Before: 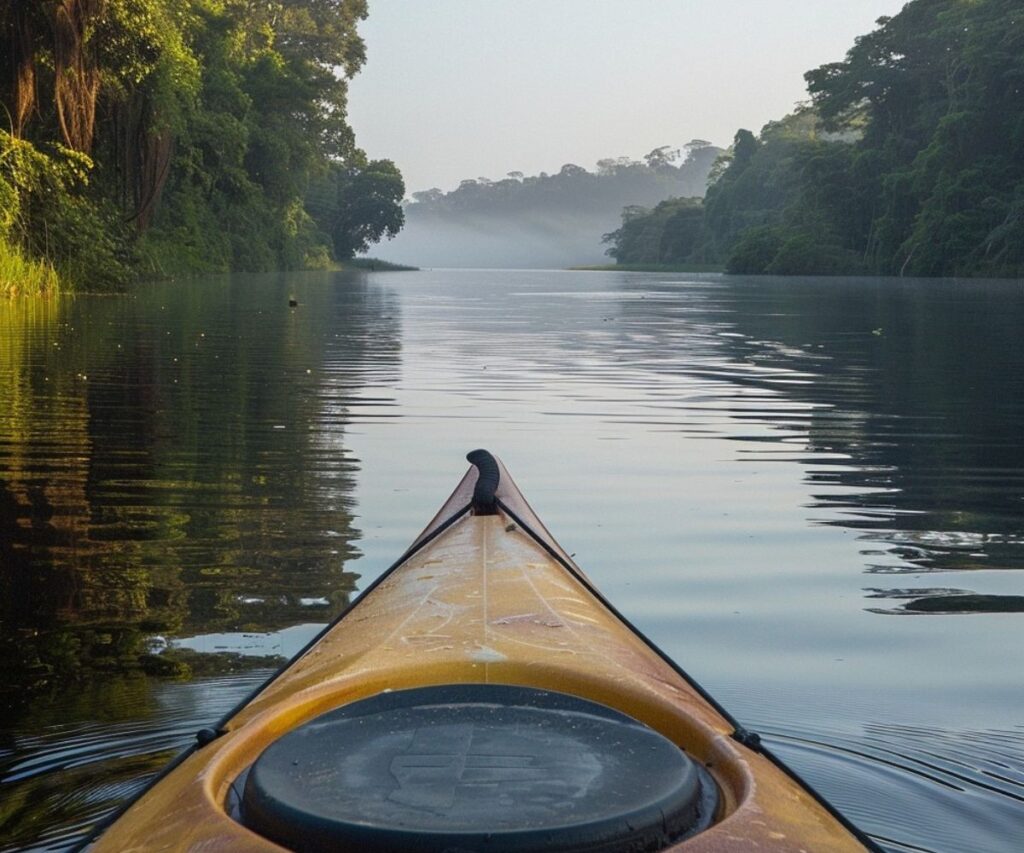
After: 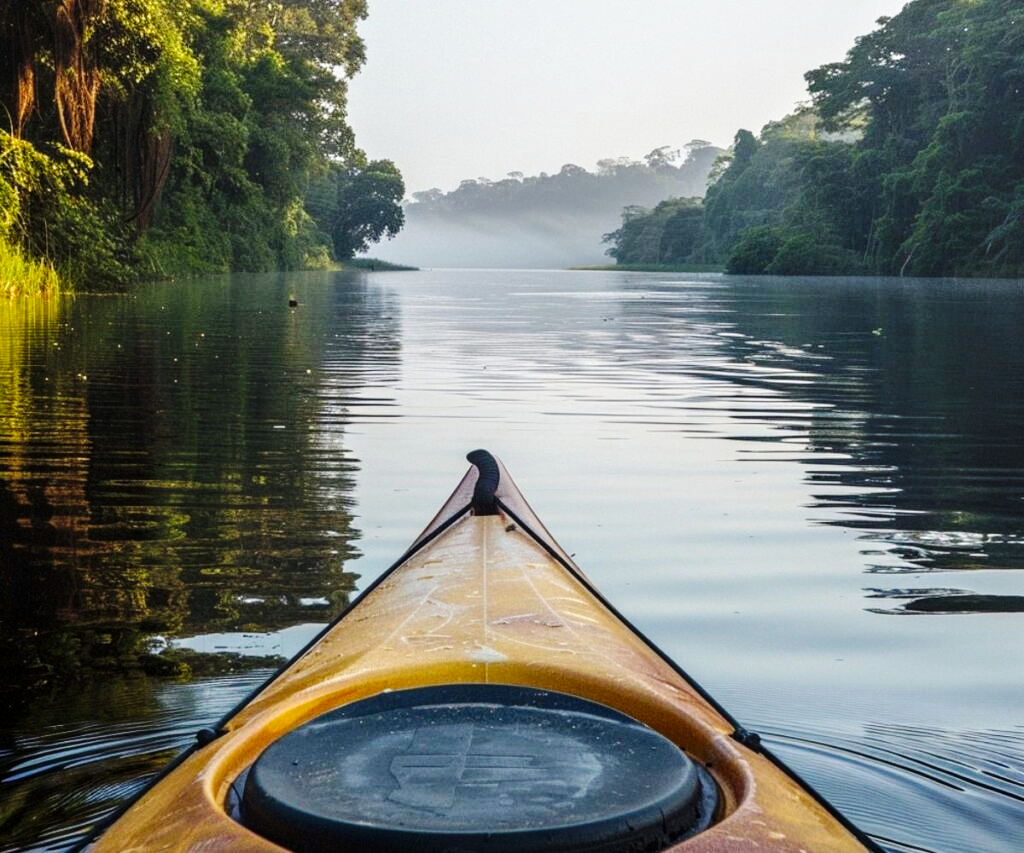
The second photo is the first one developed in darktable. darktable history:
base curve: curves: ch0 [(0, 0) (0.036, 0.025) (0.121, 0.166) (0.206, 0.329) (0.605, 0.79) (1, 1)], preserve colors none
local contrast: on, module defaults
shadows and highlights: shadows 12, white point adjustment 1.2, highlights -0.36, soften with gaussian
